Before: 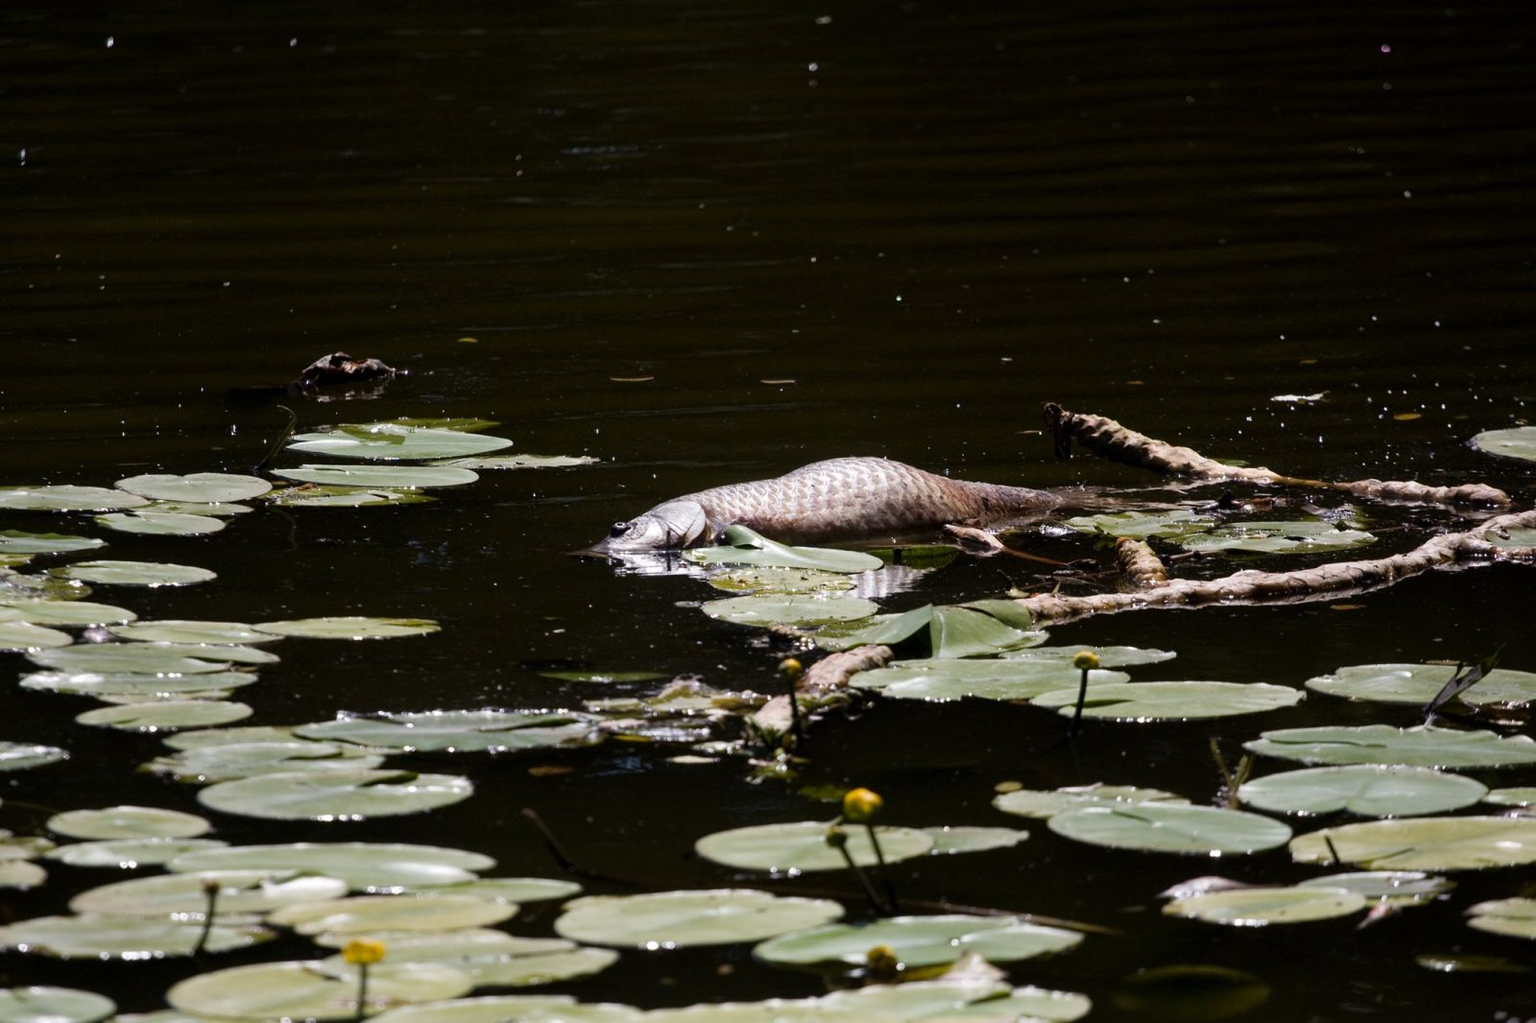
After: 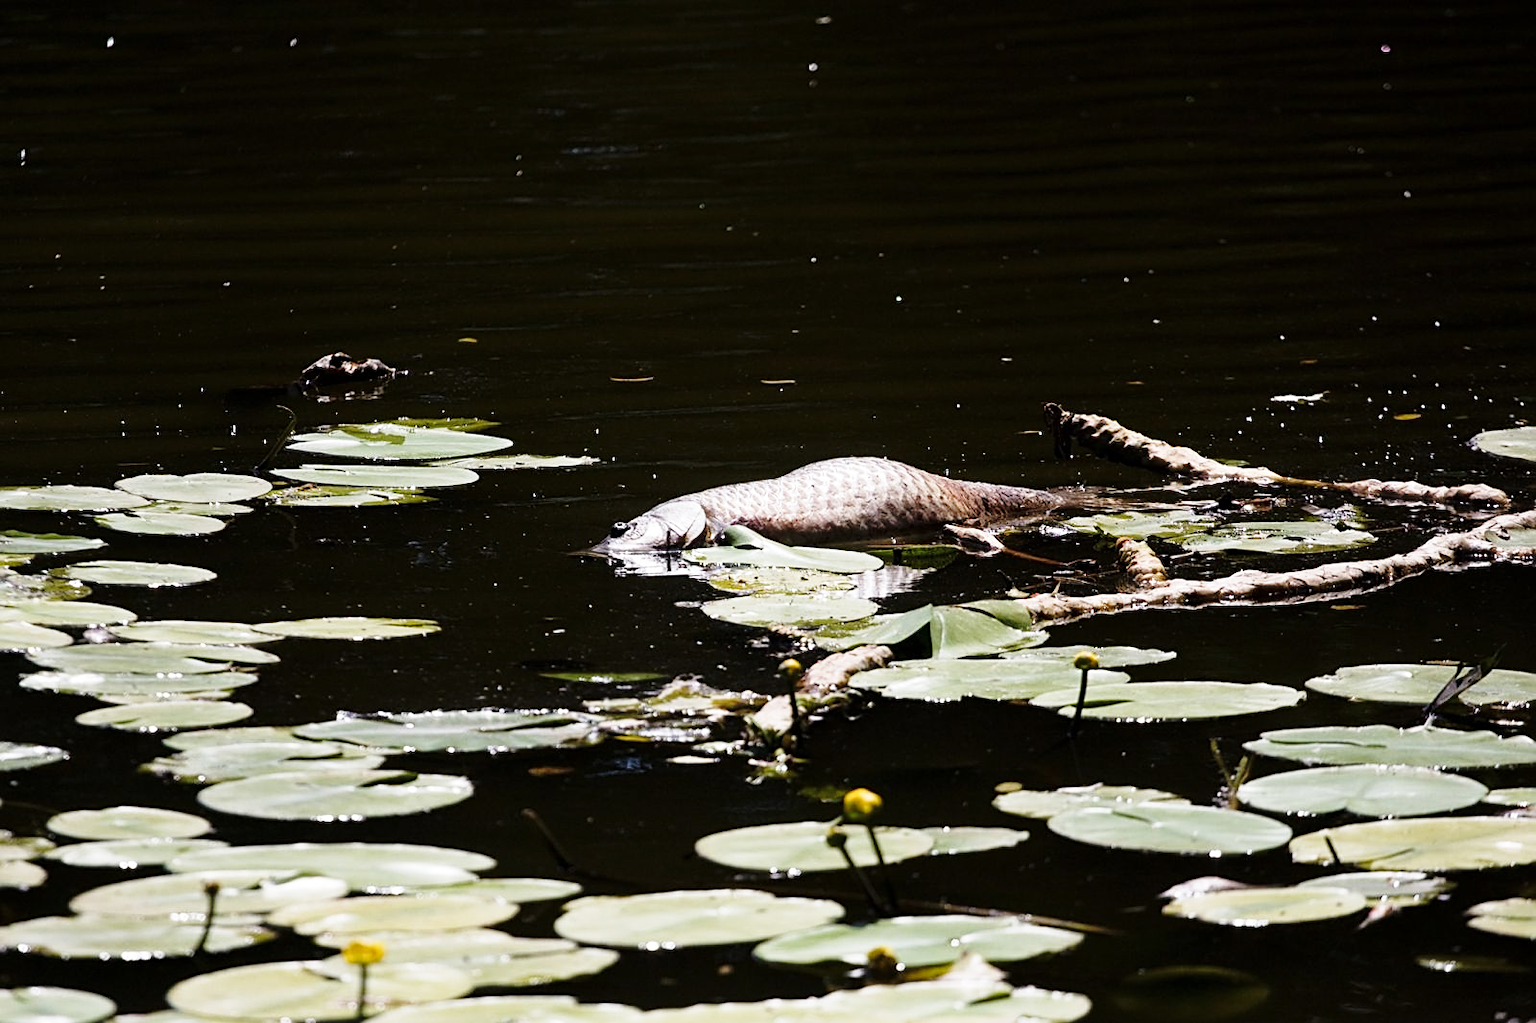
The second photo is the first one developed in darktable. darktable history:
contrast brightness saturation: saturation -0.099
base curve: curves: ch0 [(0, 0) (0.028, 0.03) (0.121, 0.232) (0.46, 0.748) (0.859, 0.968) (1, 1)], preserve colors none
sharpen: on, module defaults
